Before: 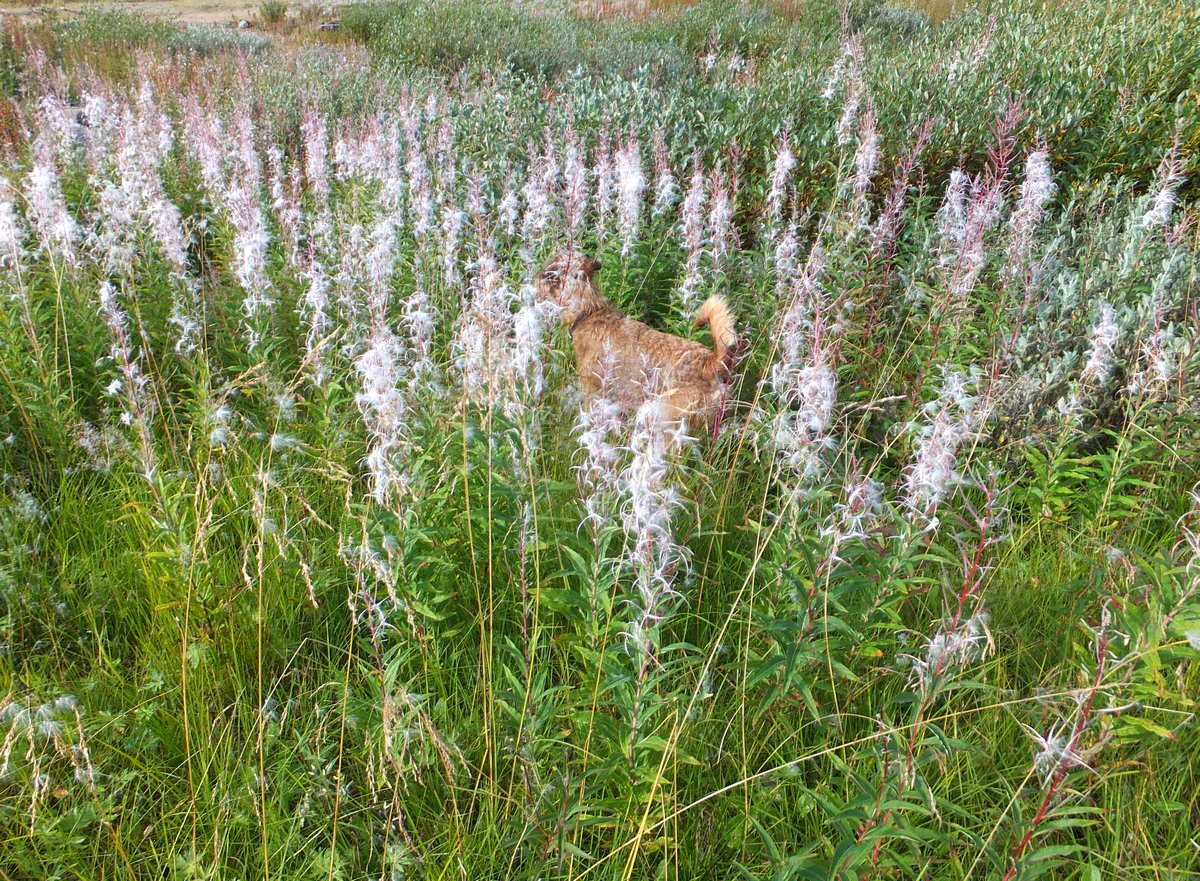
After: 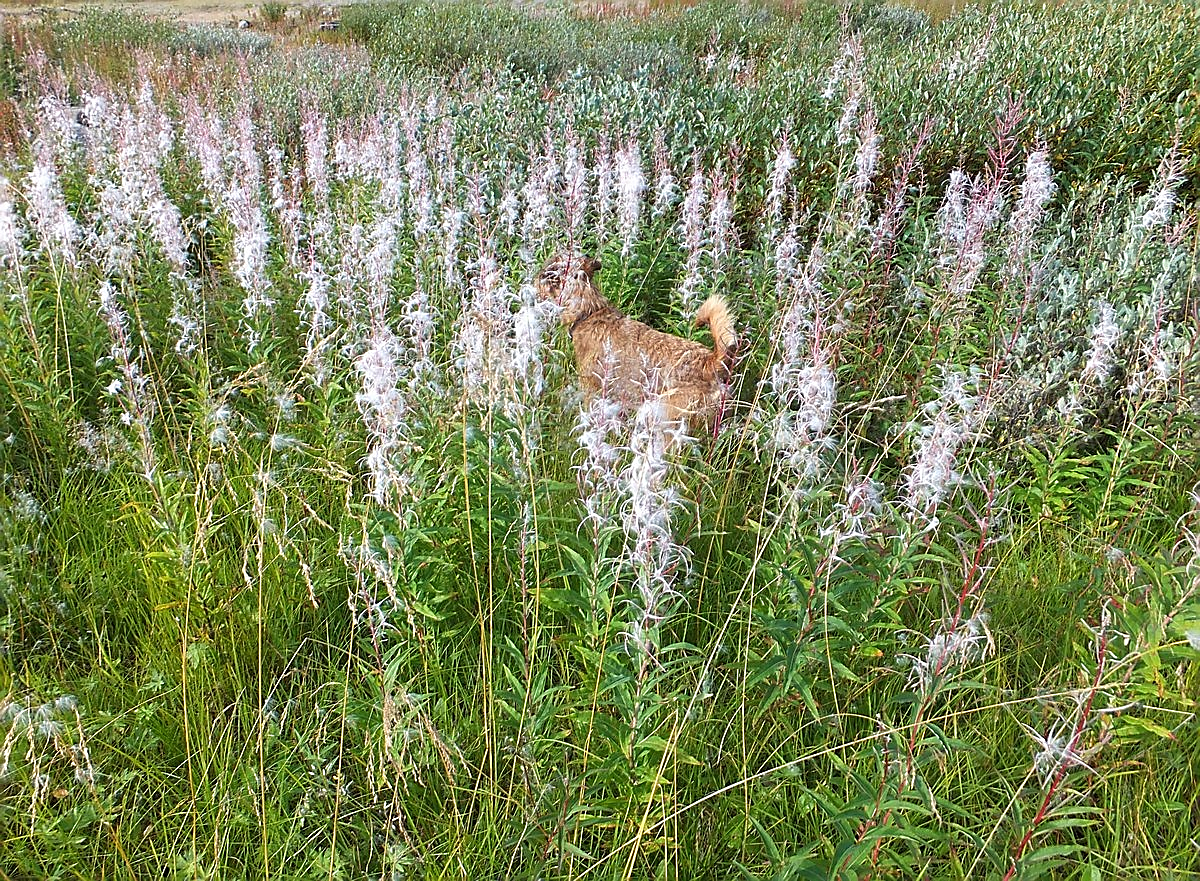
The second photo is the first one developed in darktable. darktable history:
sharpen: radius 1.388, amount 1.253, threshold 0.801
